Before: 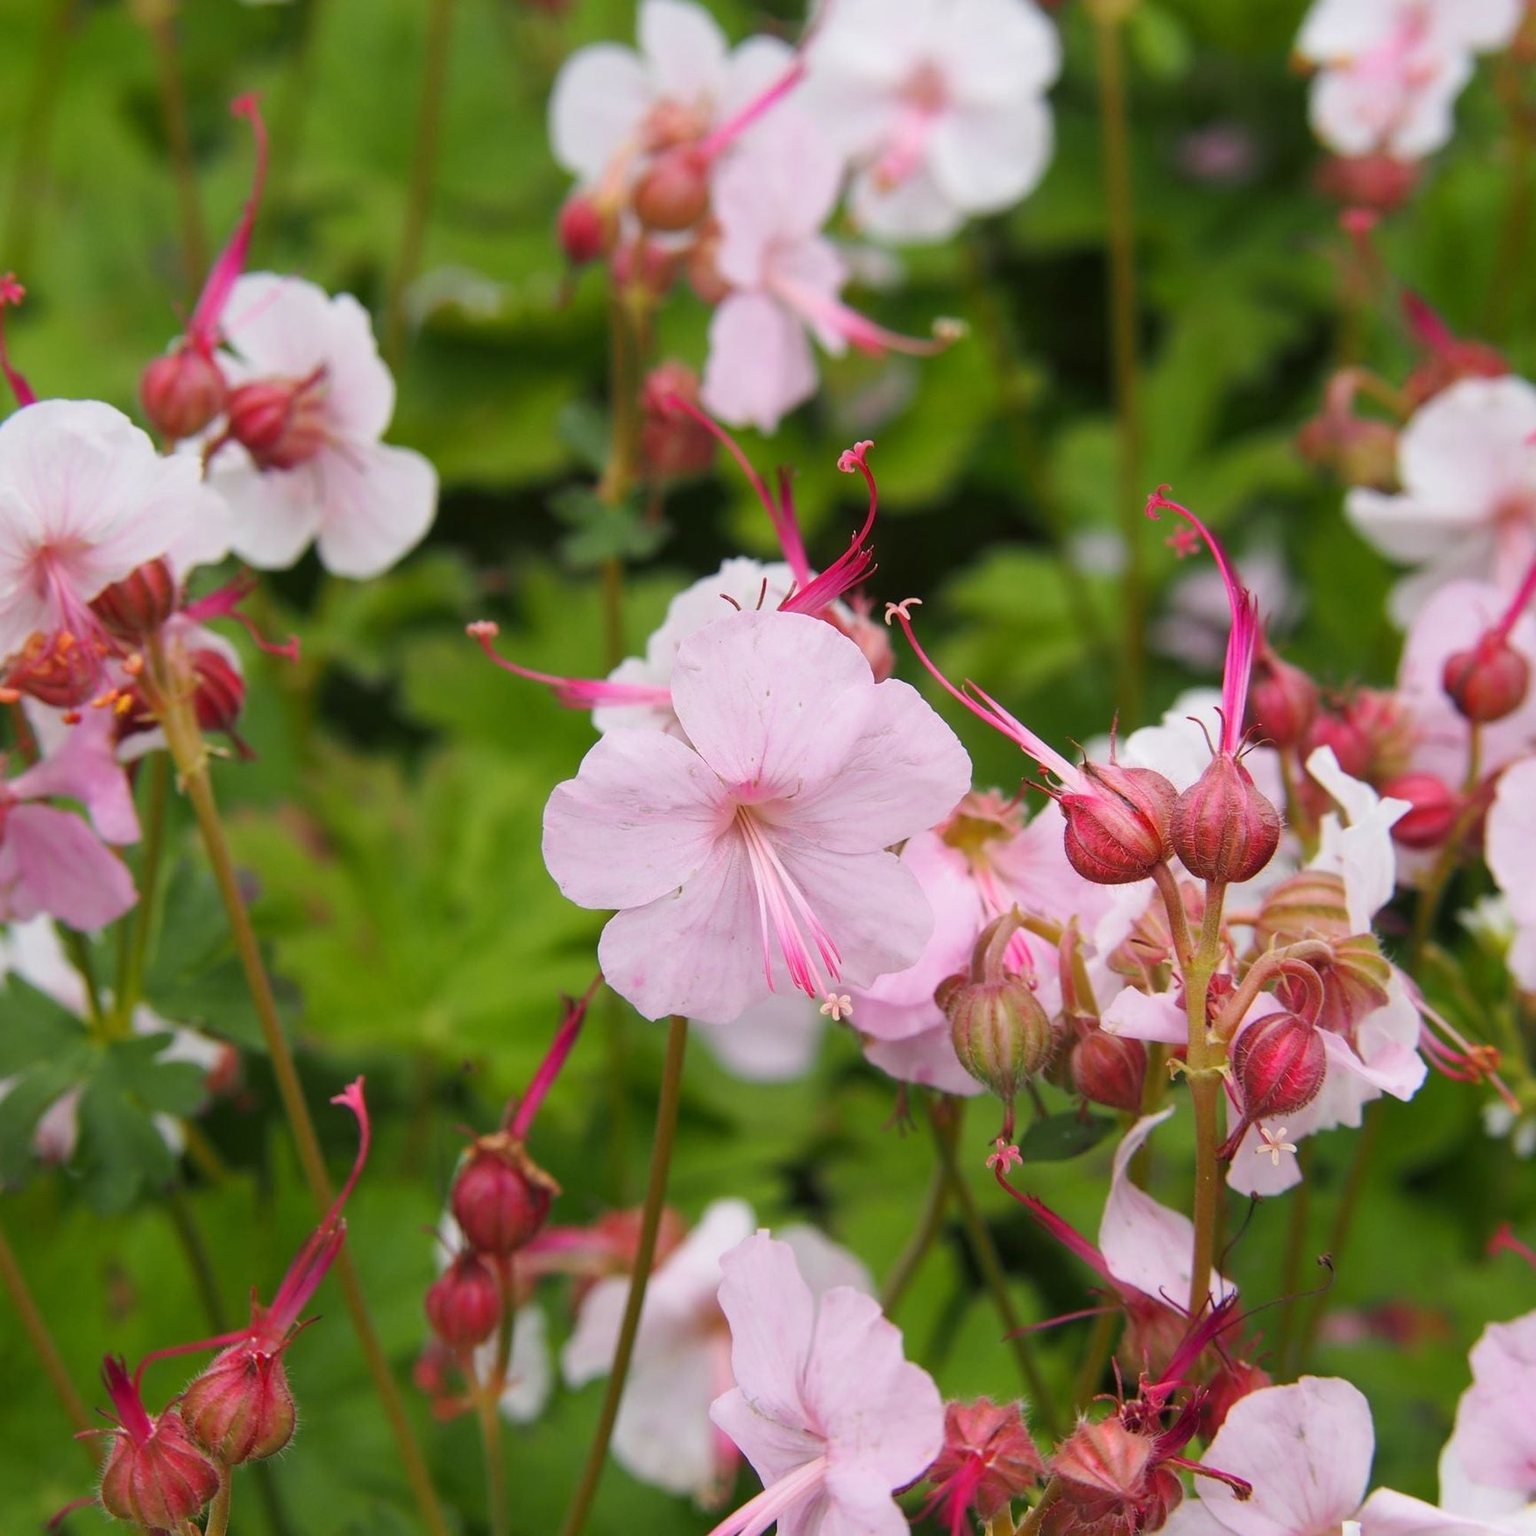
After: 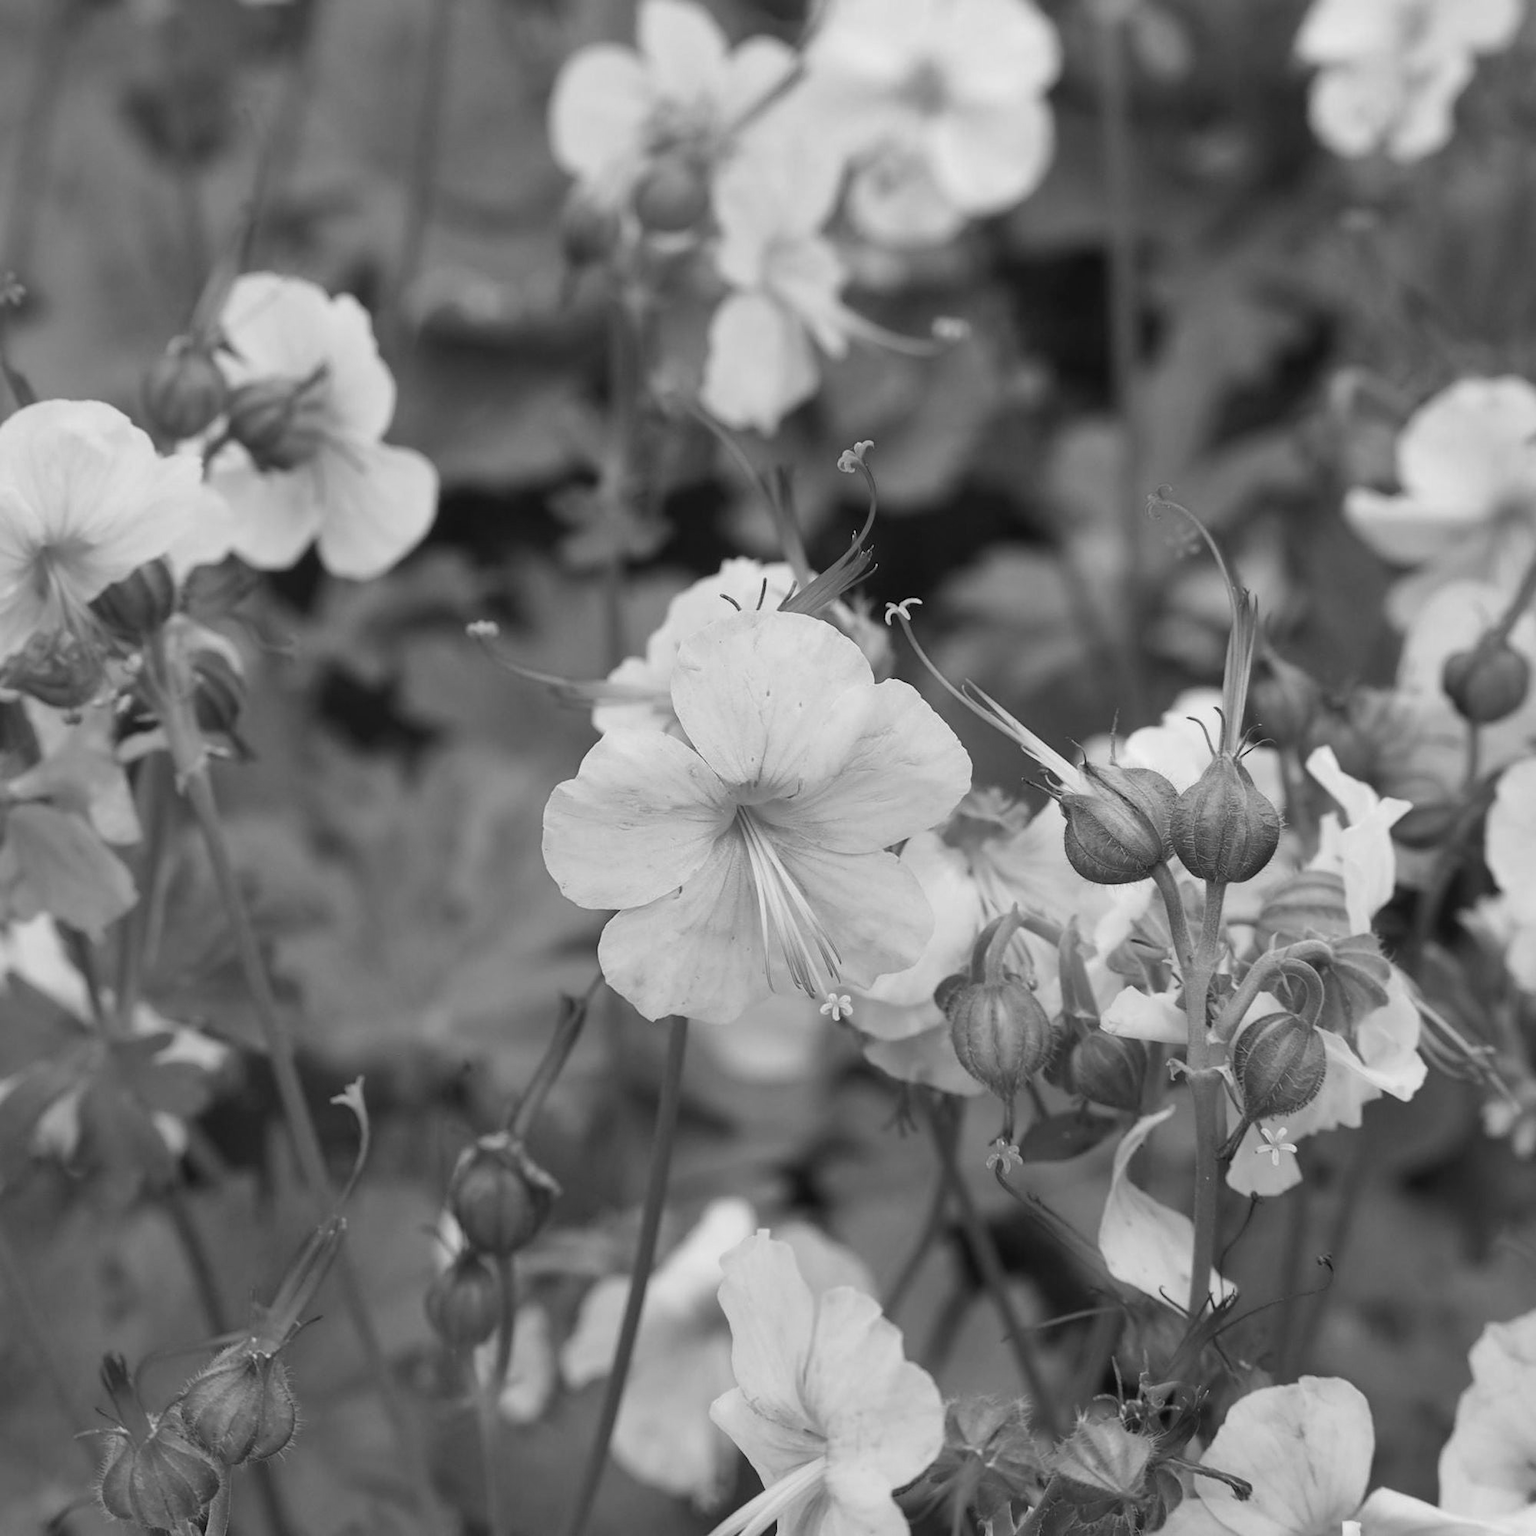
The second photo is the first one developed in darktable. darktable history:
shadows and highlights: radius 133.83, soften with gaussian
monochrome: on, module defaults
